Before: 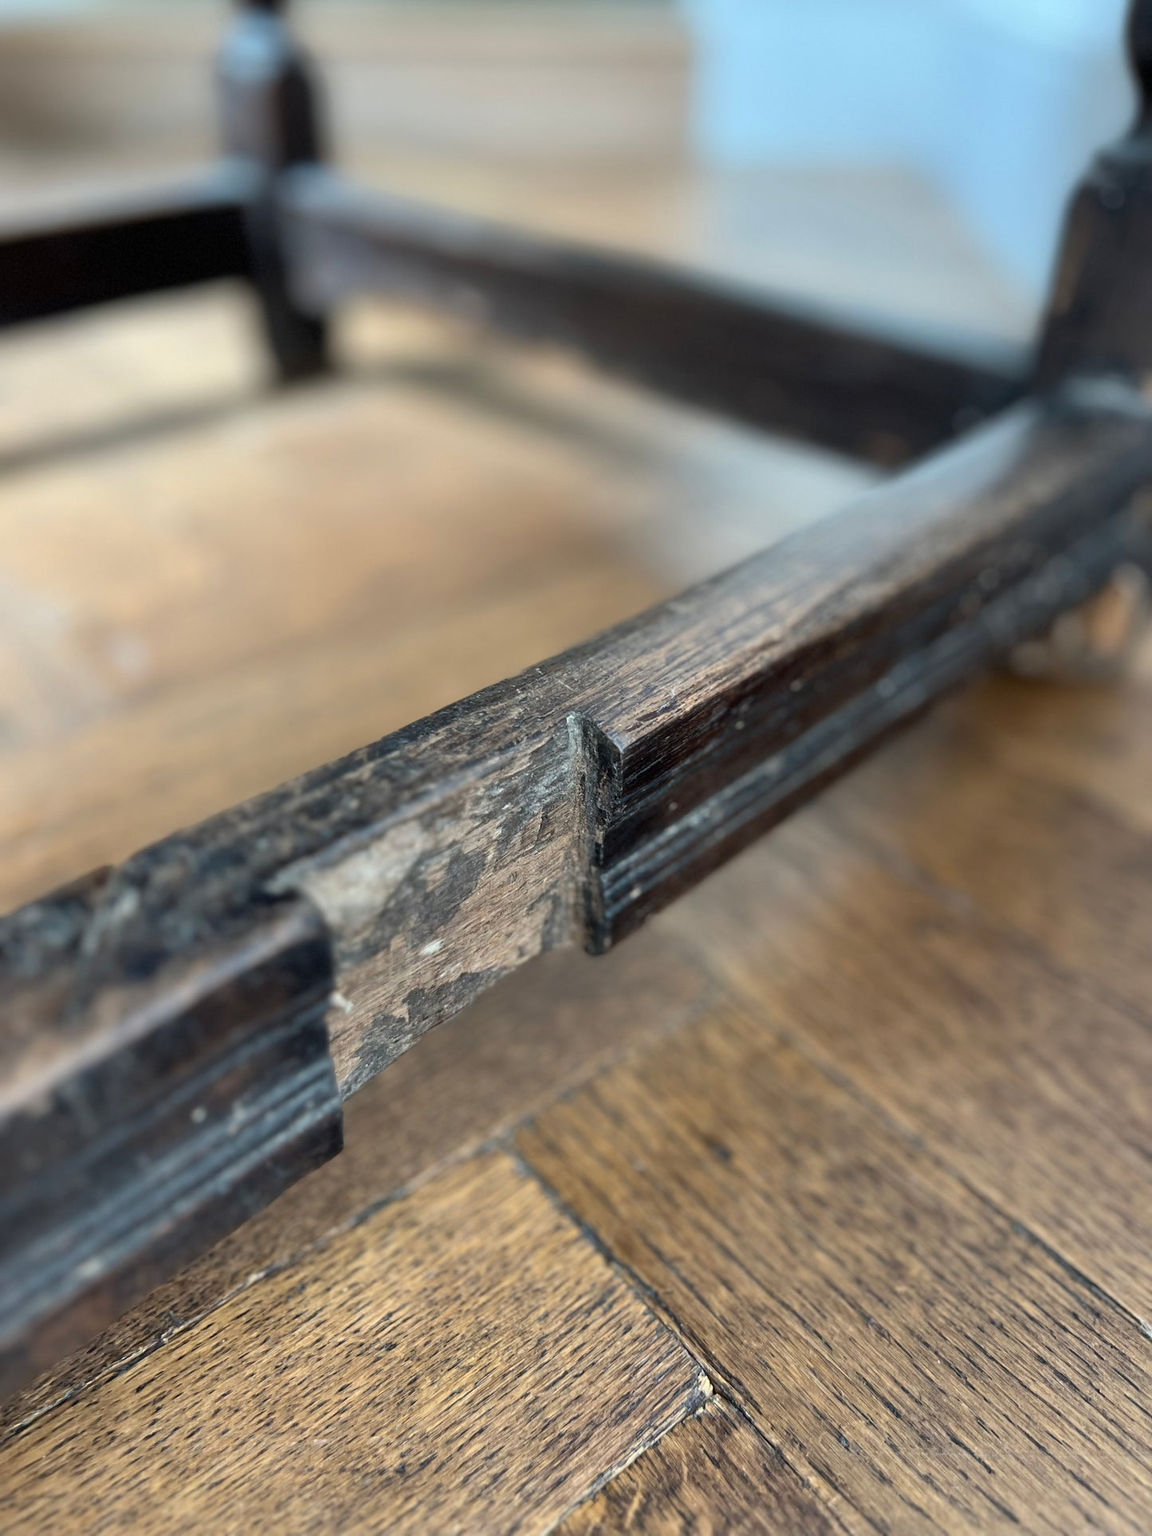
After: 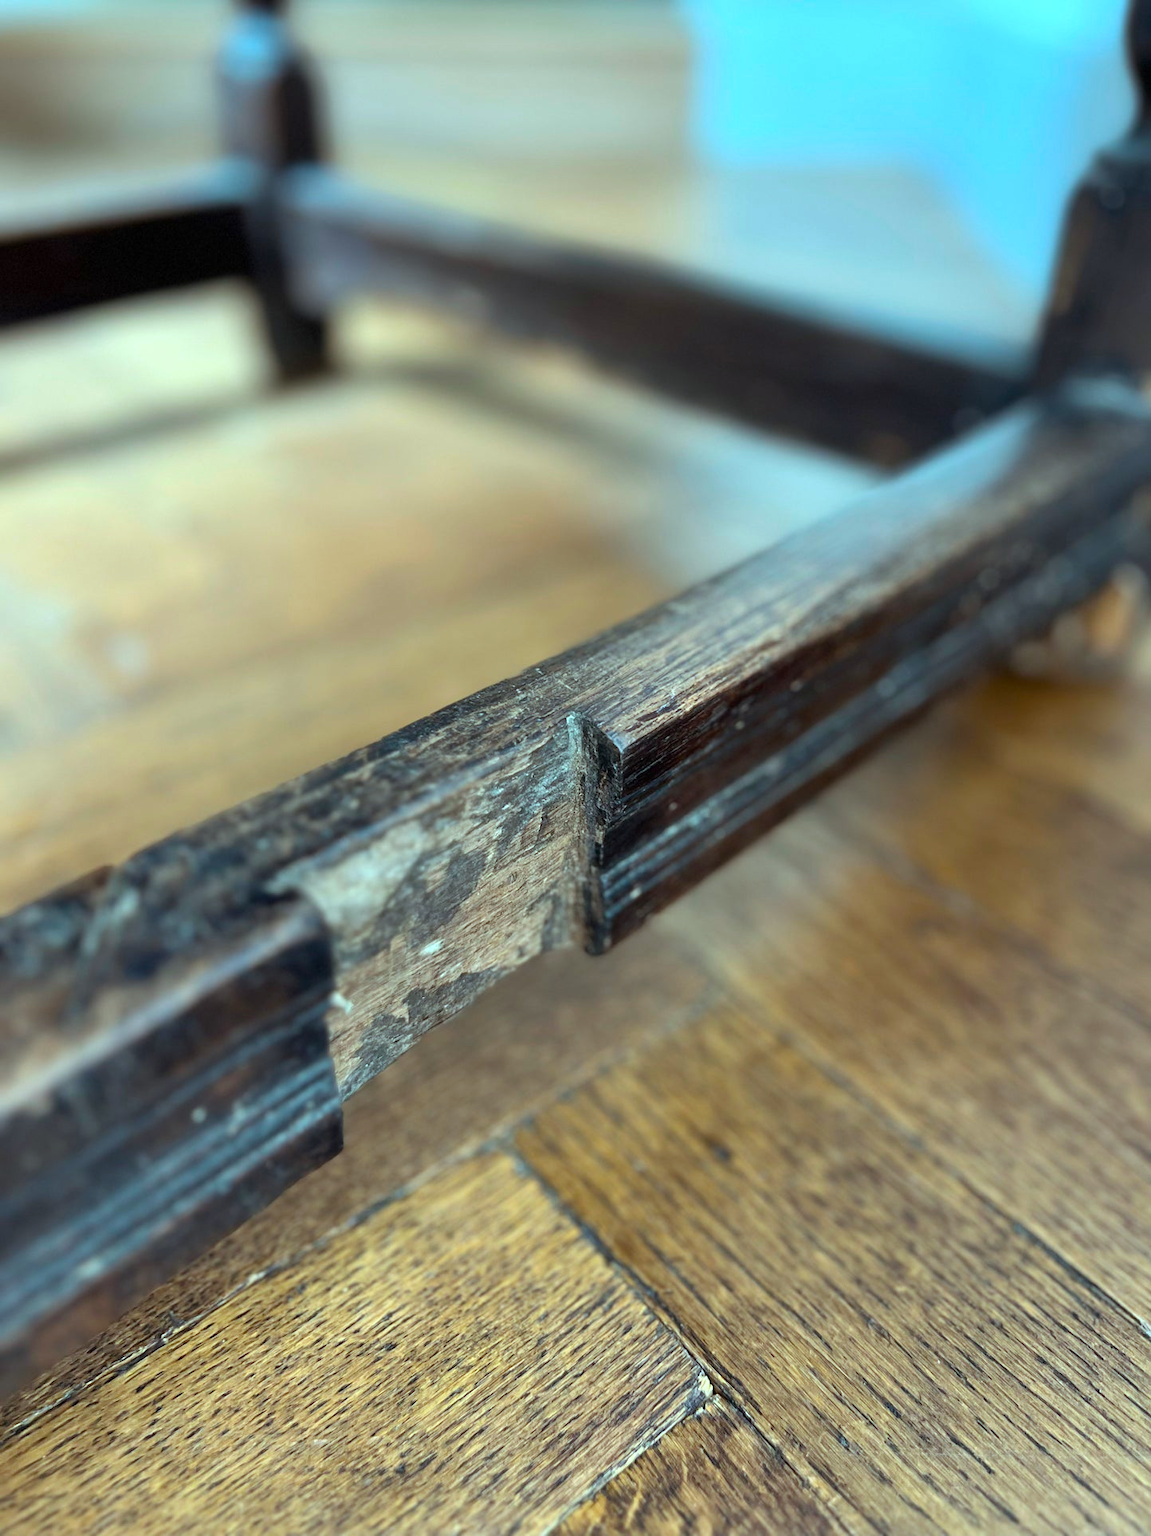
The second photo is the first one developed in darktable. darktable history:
color balance rgb: highlights gain › luminance 15.604%, highlights gain › chroma 3.882%, highlights gain › hue 211.01°, linear chroma grading › global chroma 15.497%, perceptual saturation grading › global saturation 14.602%, global vibrance 9.378%
